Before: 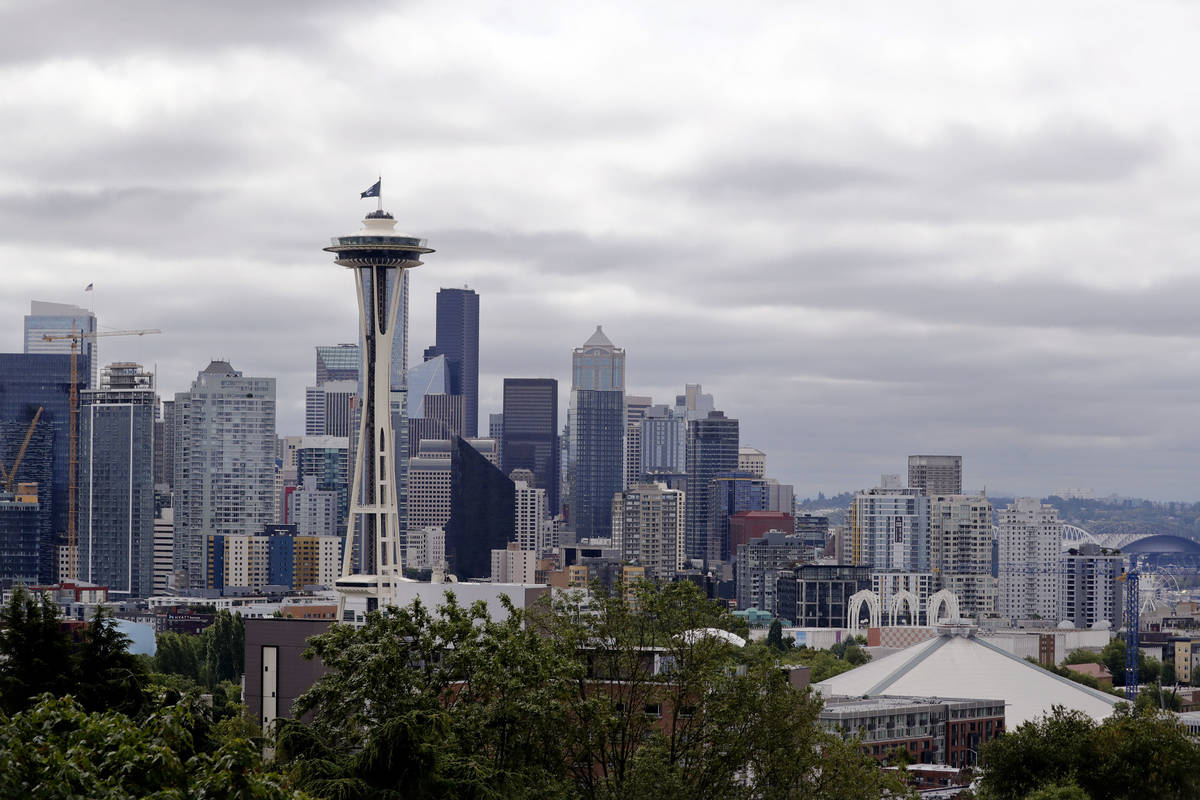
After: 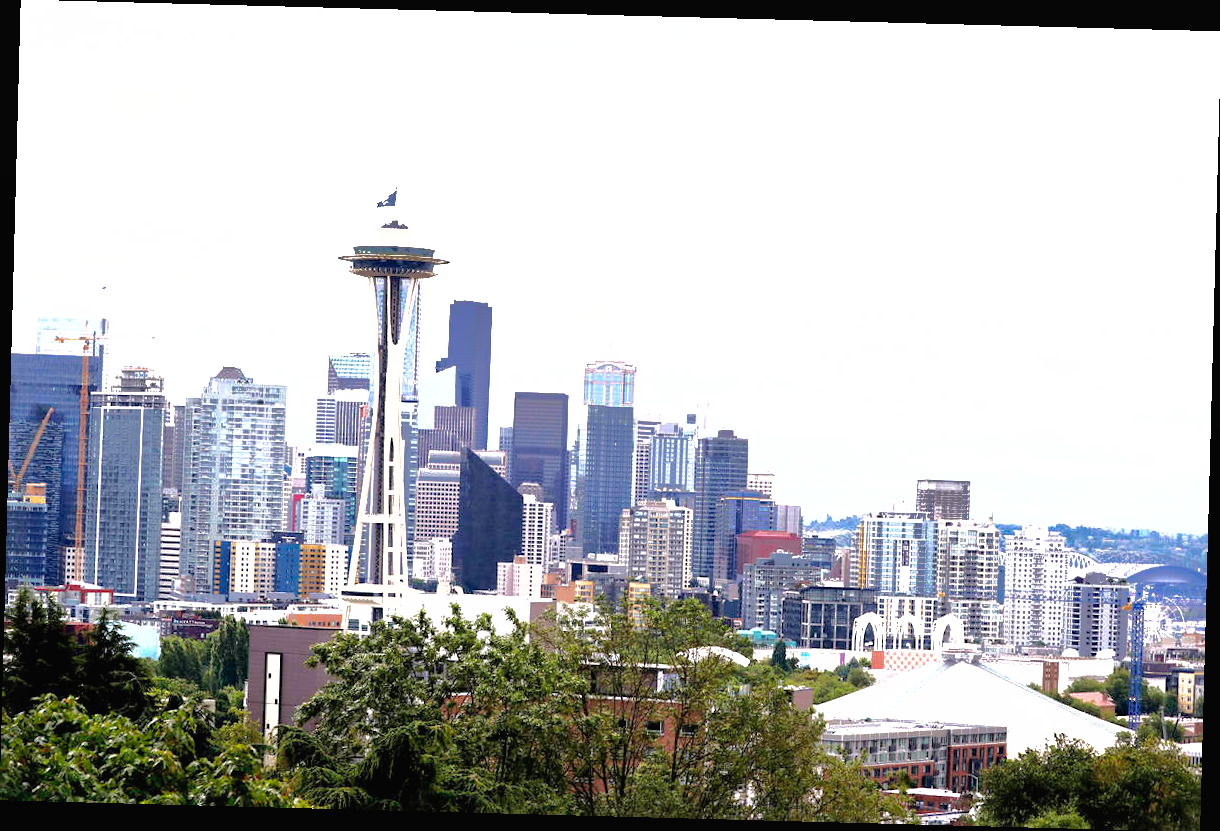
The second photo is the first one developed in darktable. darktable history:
shadows and highlights: shadows 39.85, highlights -59.88
crop and rotate: angle -1.52°
exposure: black level correction 0, exposure 2.093 EV, compensate exposure bias true, compensate highlight preservation false
